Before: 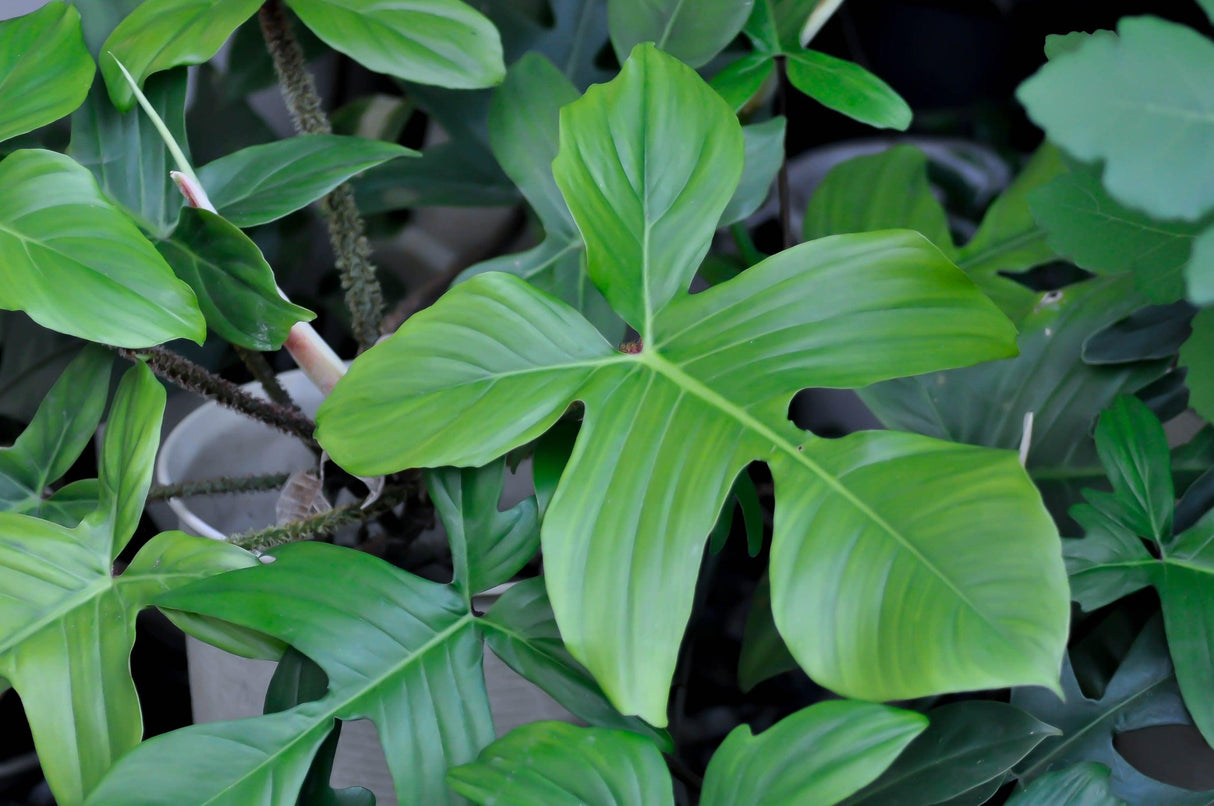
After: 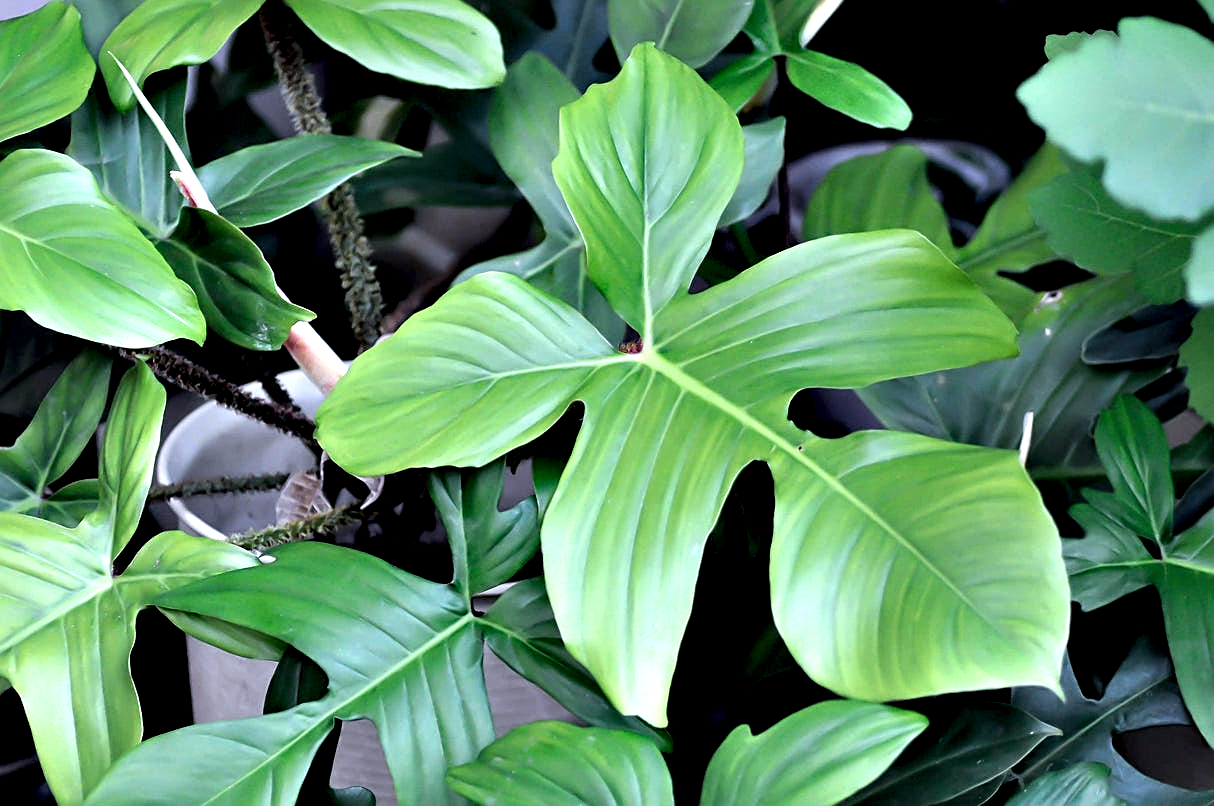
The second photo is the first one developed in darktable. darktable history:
sharpen: amount 0.49
tone equalizer: -8 EV -0.729 EV, -7 EV -0.702 EV, -6 EV -0.576 EV, -5 EV -0.378 EV, -3 EV 0.387 EV, -2 EV 0.6 EV, -1 EV 0.681 EV, +0 EV 0.729 EV, mask exposure compensation -0.504 EV
color calibration: illuminant same as pipeline (D50), adaptation XYZ, x 0.346, y 0.358, temperature 5012.64 K, gamut compression 2.98
contrast equalizer: y [[0.6 ×6], [0.55 ×6], [0 ×6], [0 ×6], [0 ×6]]
